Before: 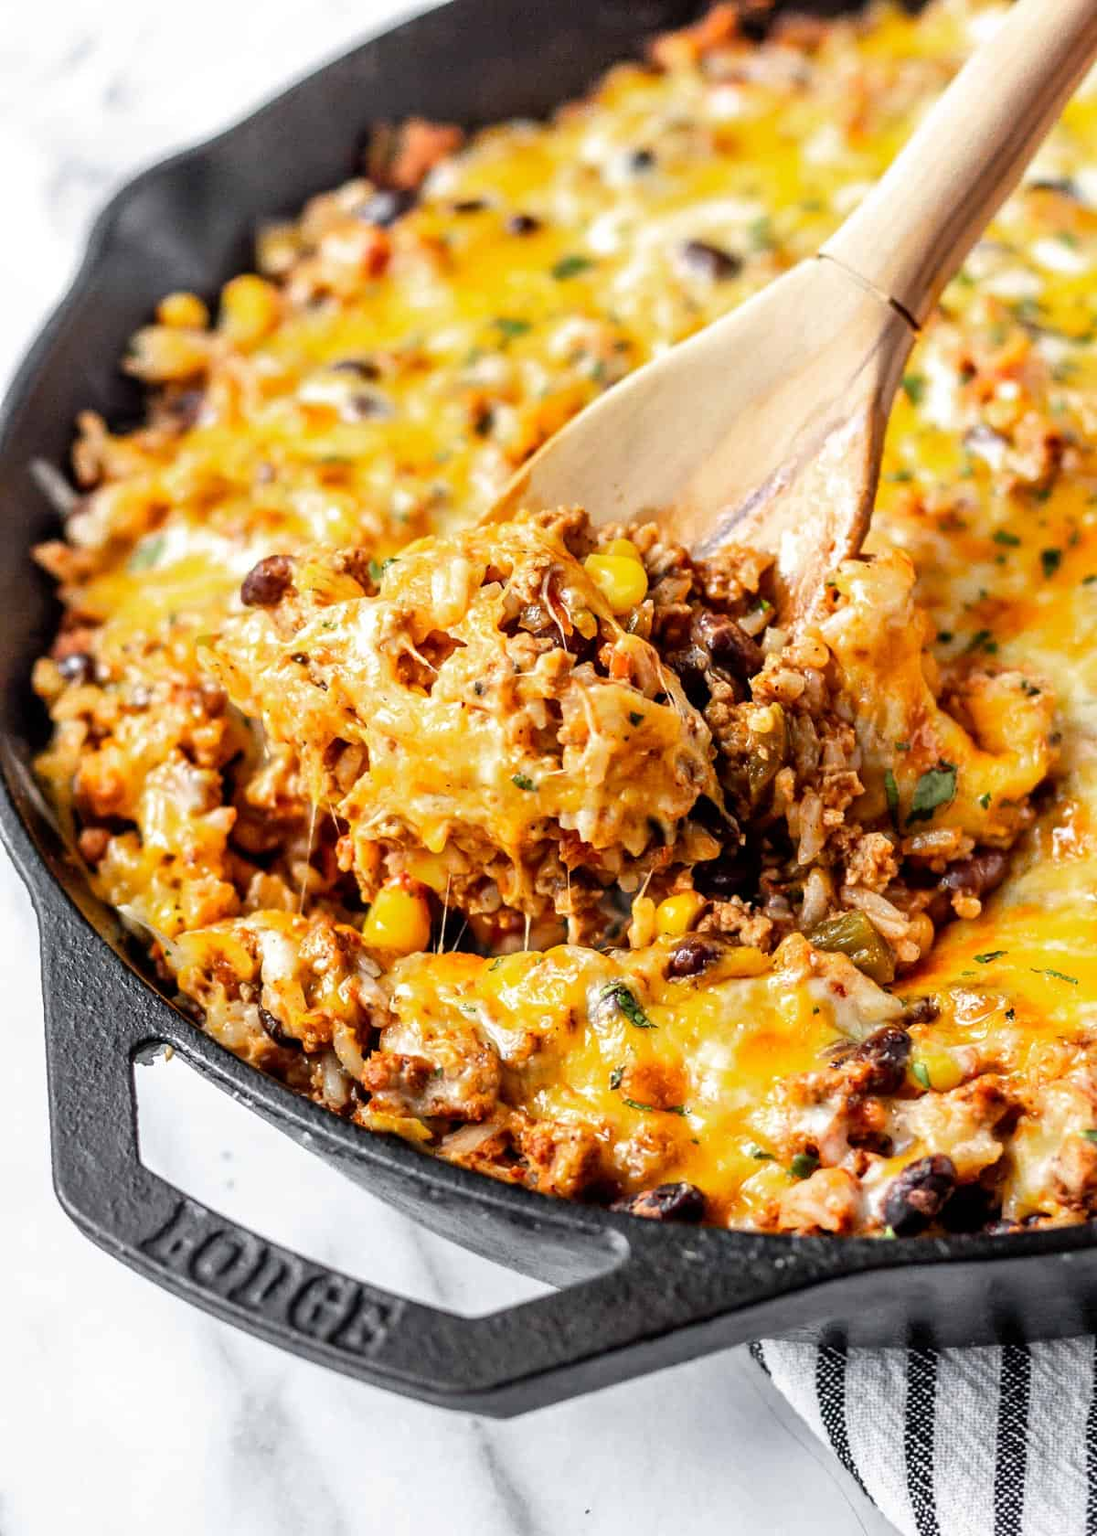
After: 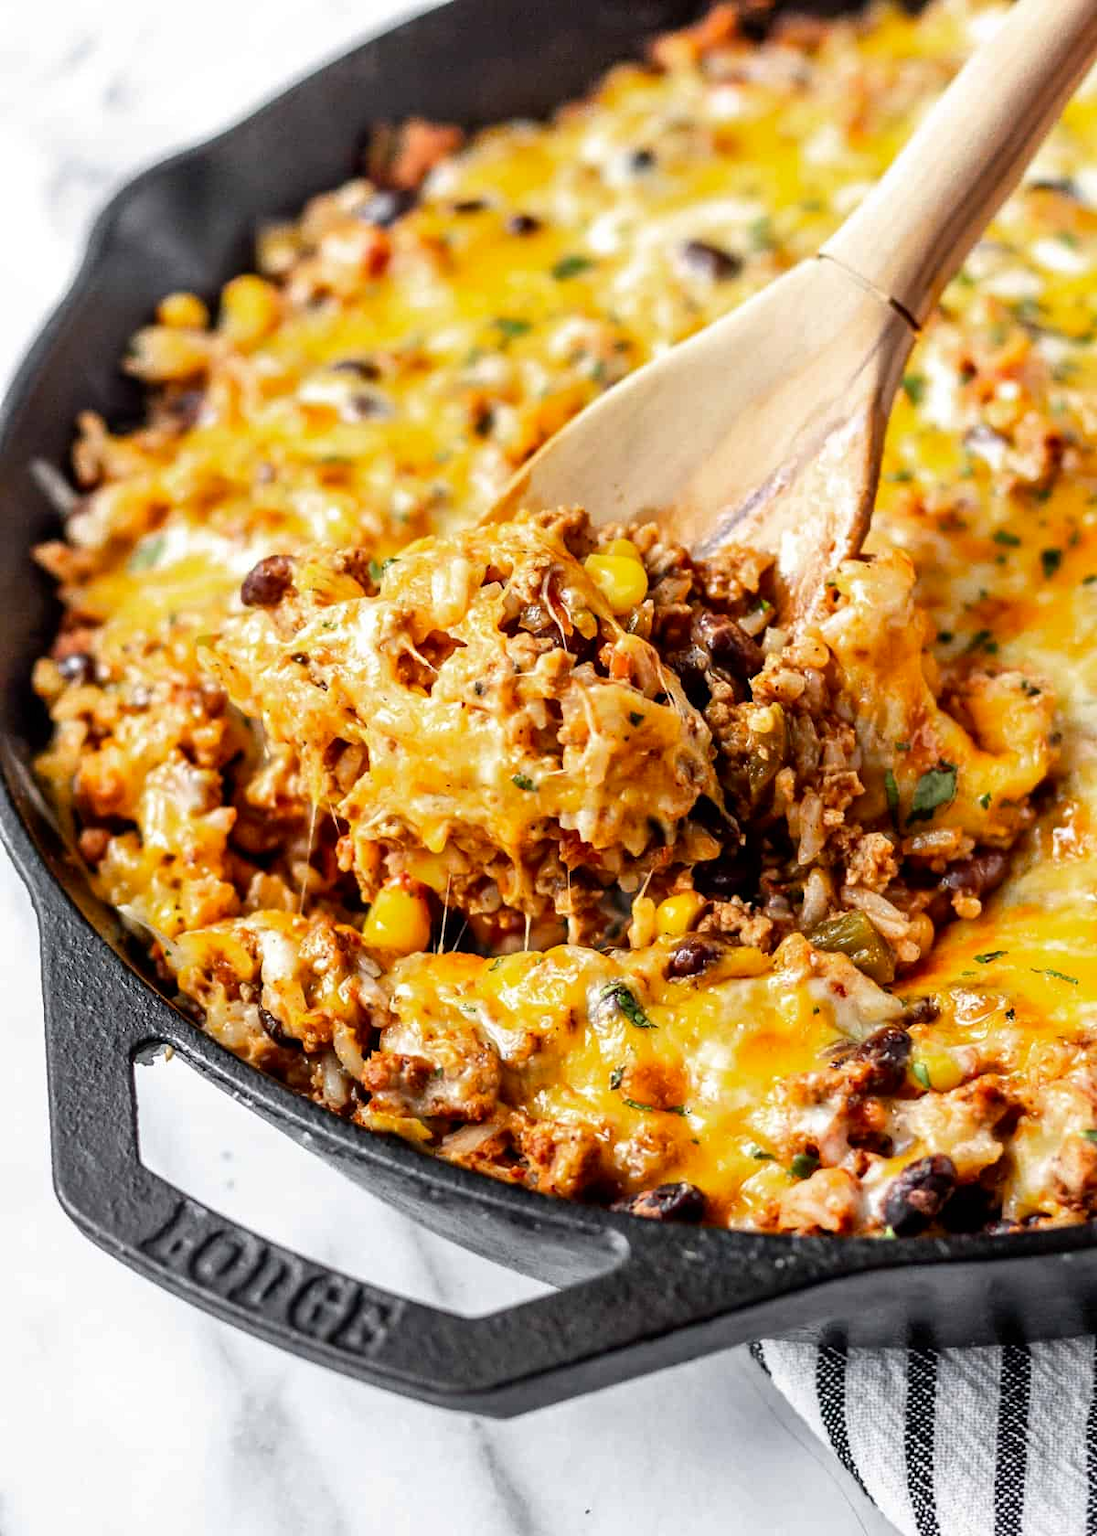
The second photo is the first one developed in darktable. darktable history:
contrast brightness saturation: contrast 0.031, brightness -0.042
